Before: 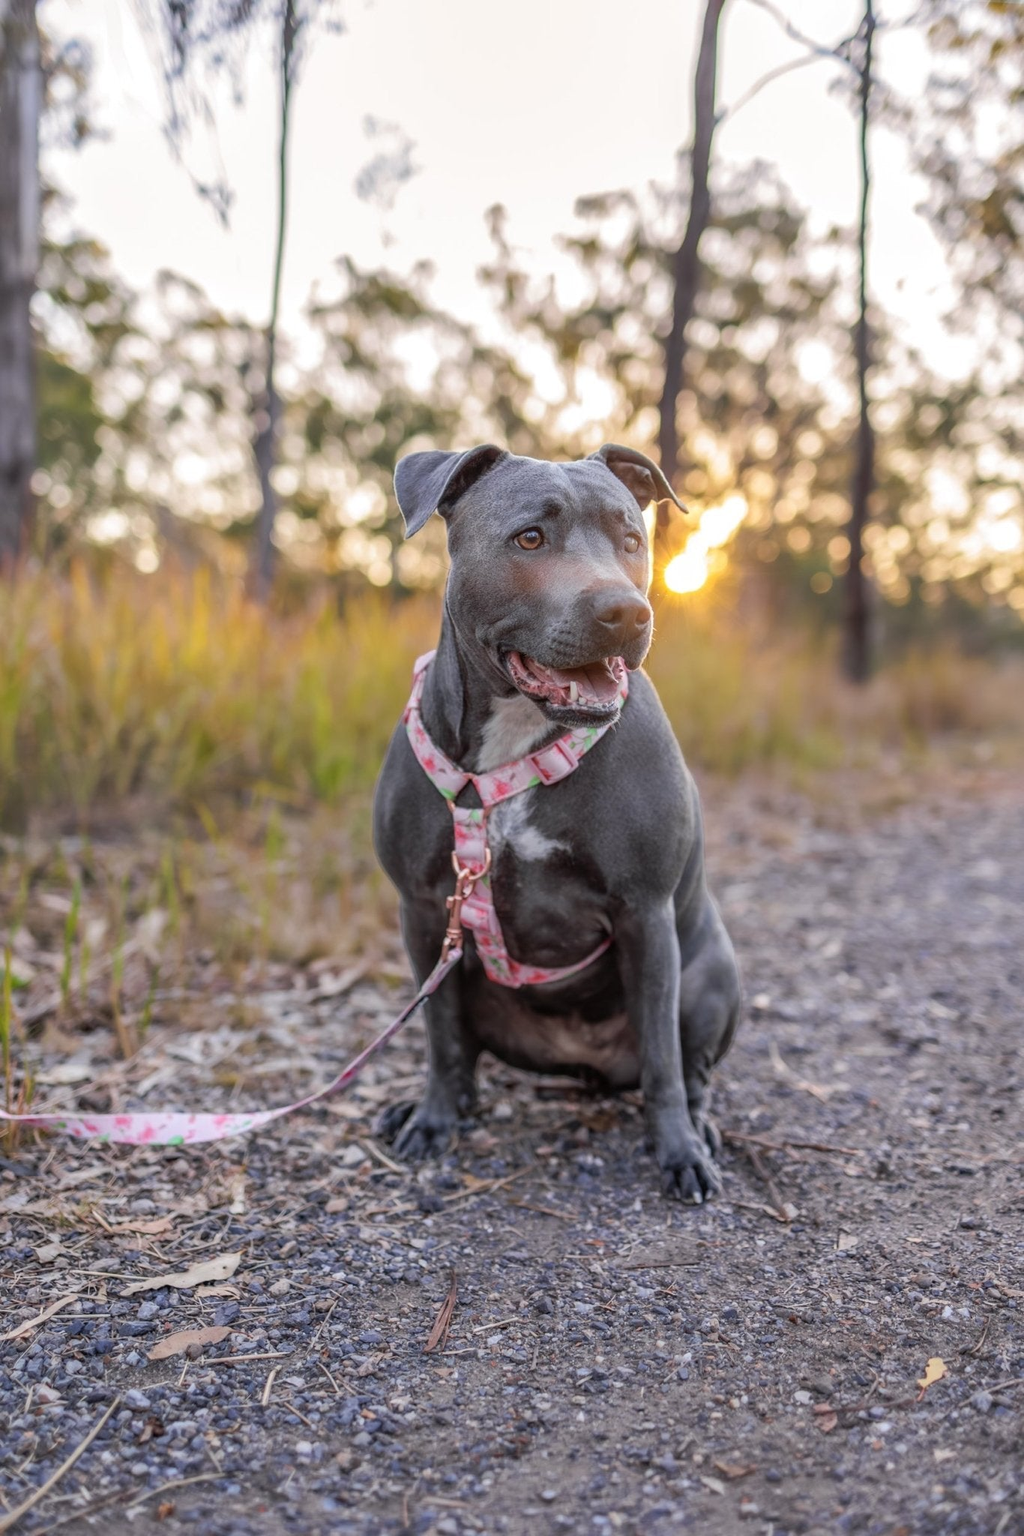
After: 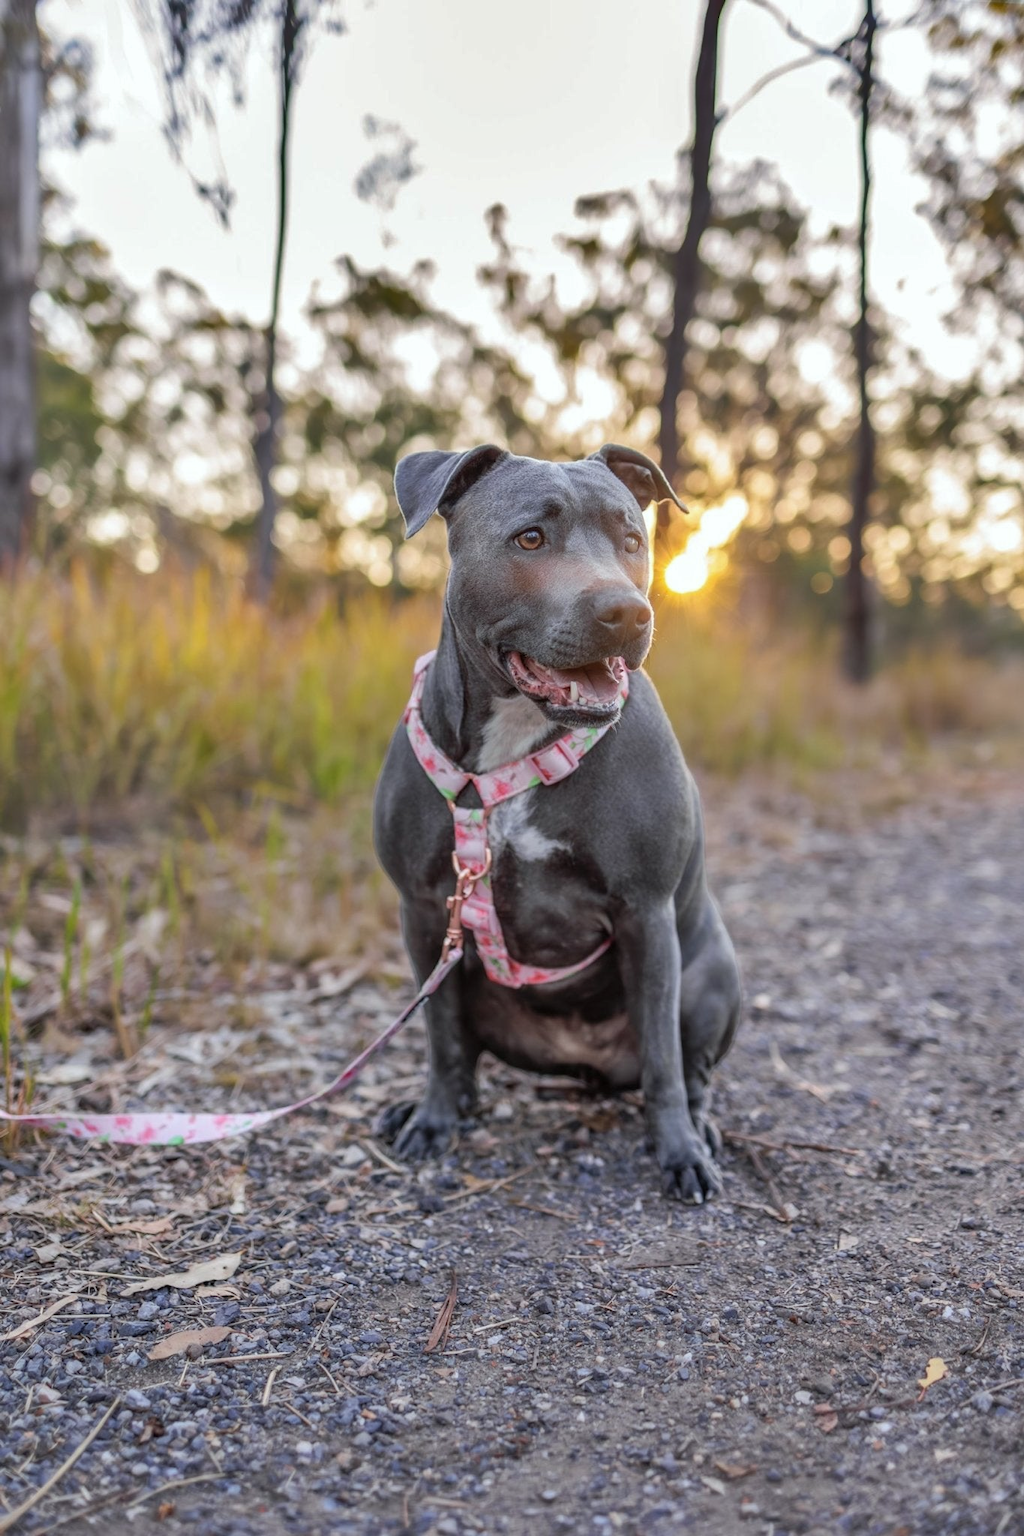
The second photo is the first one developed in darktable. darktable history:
shadows and highlights: low approximation 0.01, soften with gaussian
white balance: red 0.978, blue 0.999
